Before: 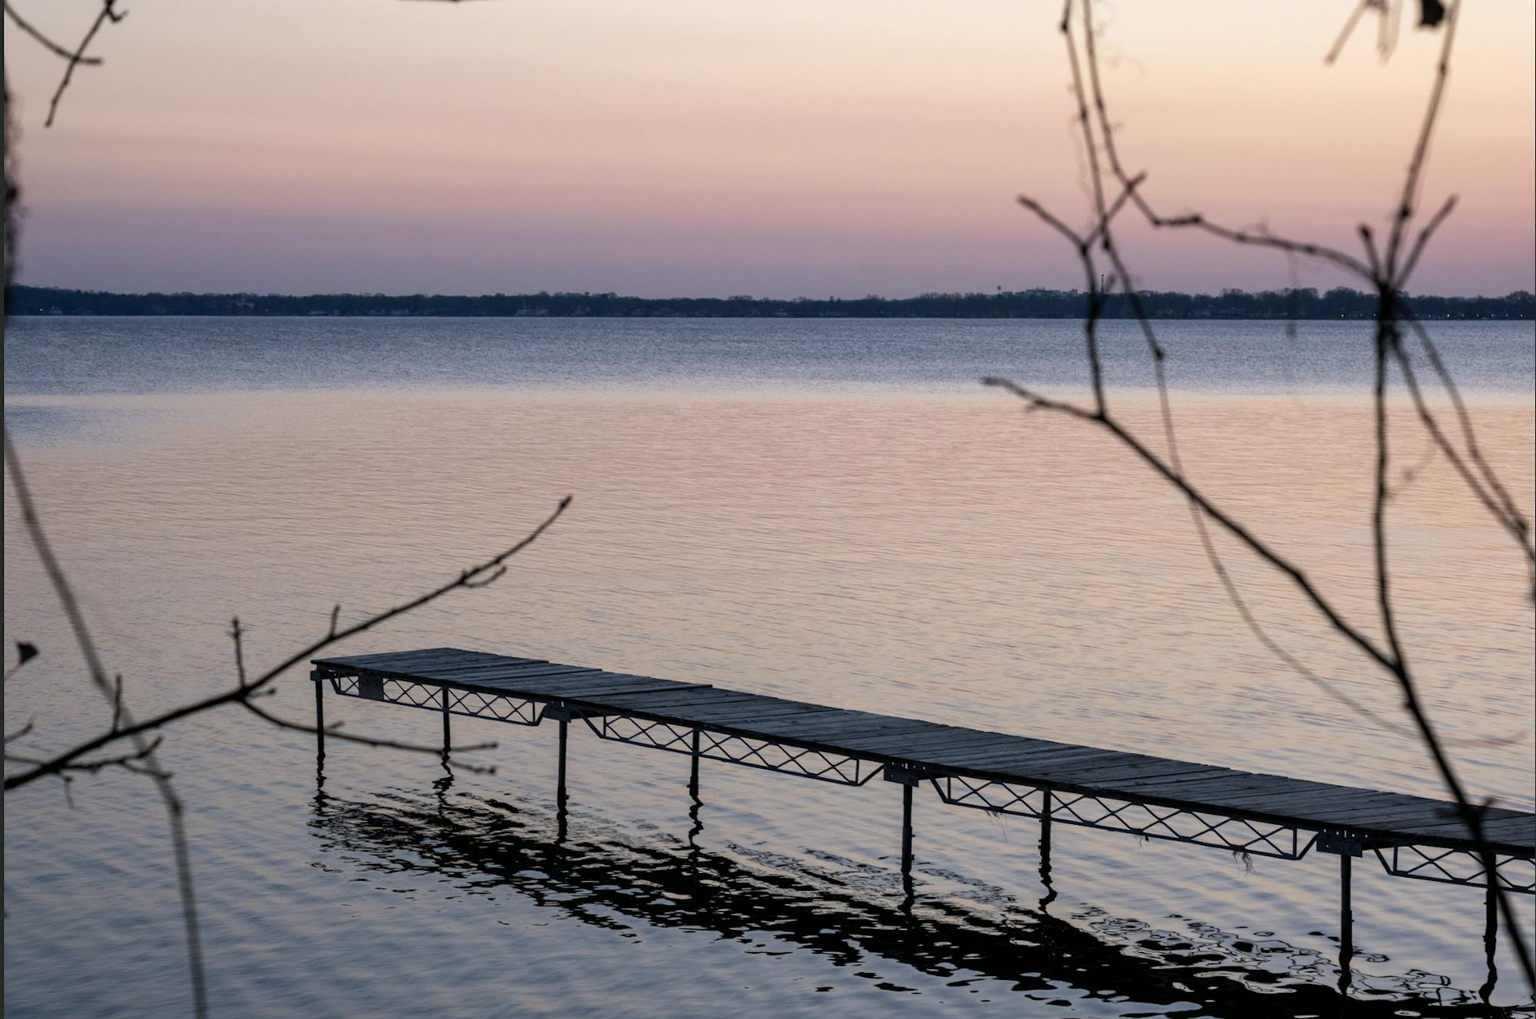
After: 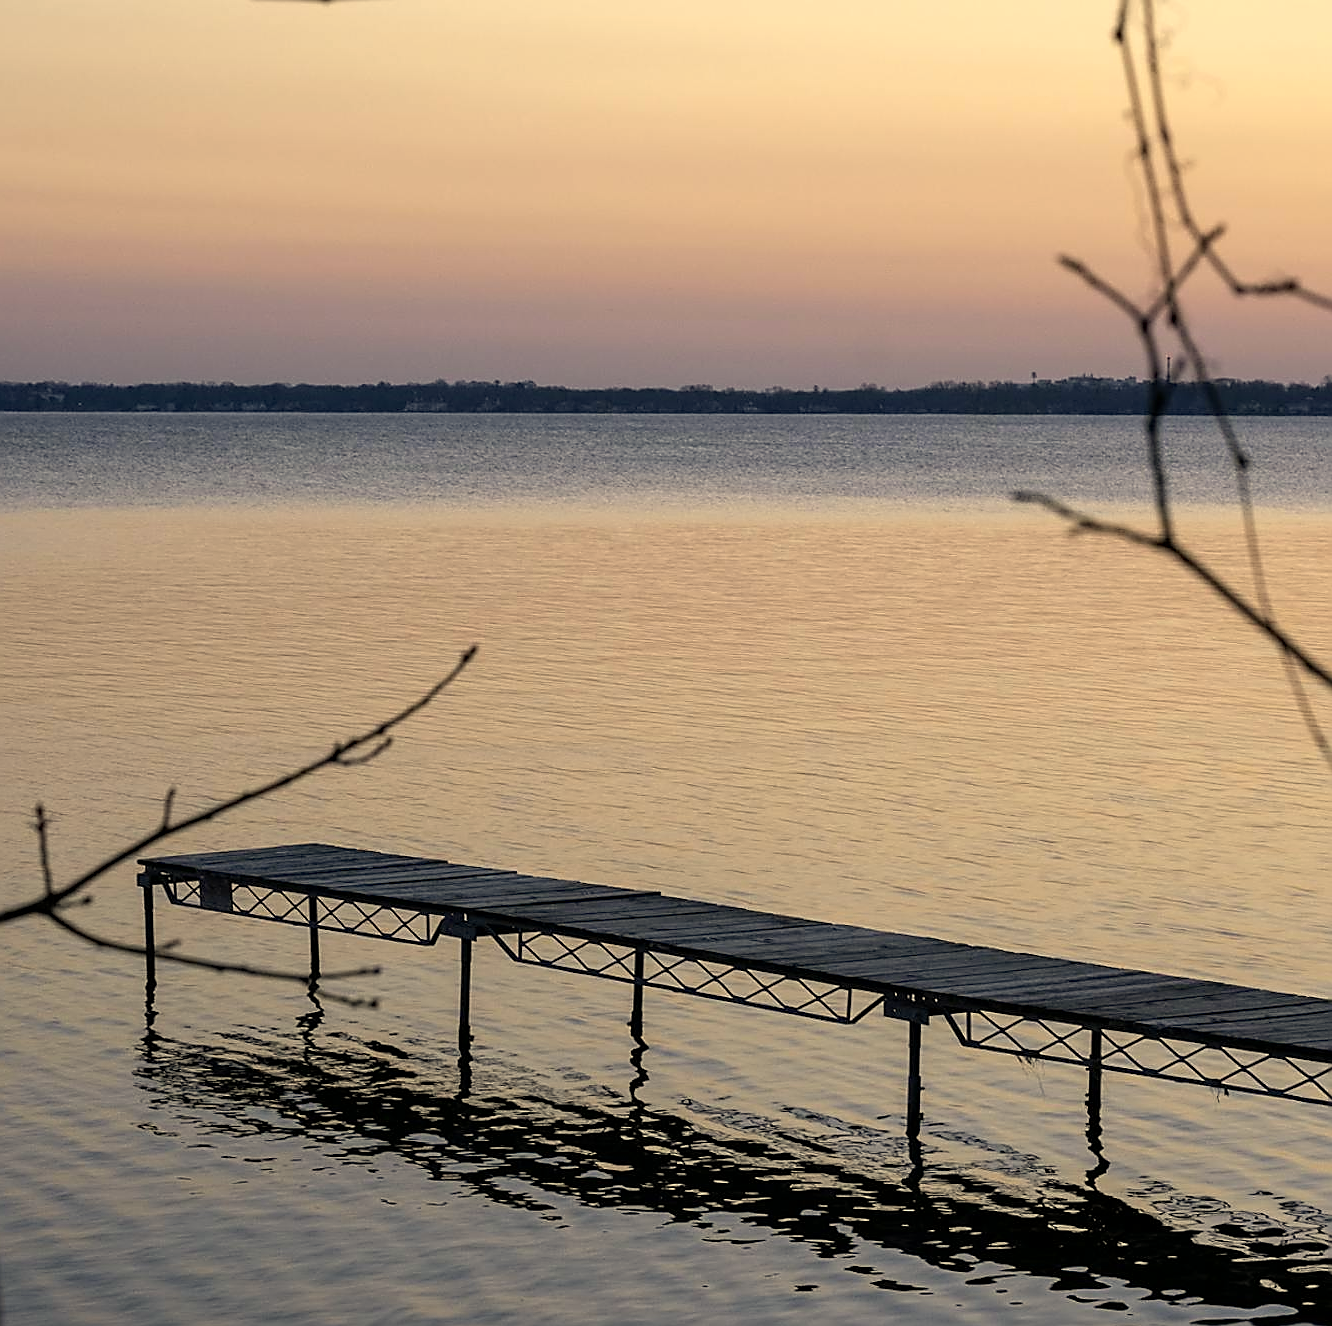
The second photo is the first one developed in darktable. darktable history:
crop and rotate: left 13.353%, right 20.006%
color correction: highlights a* 2.28, highlights b* 22.98
sharpen: radius 1.42, amount 1.26, threshold 0.722
